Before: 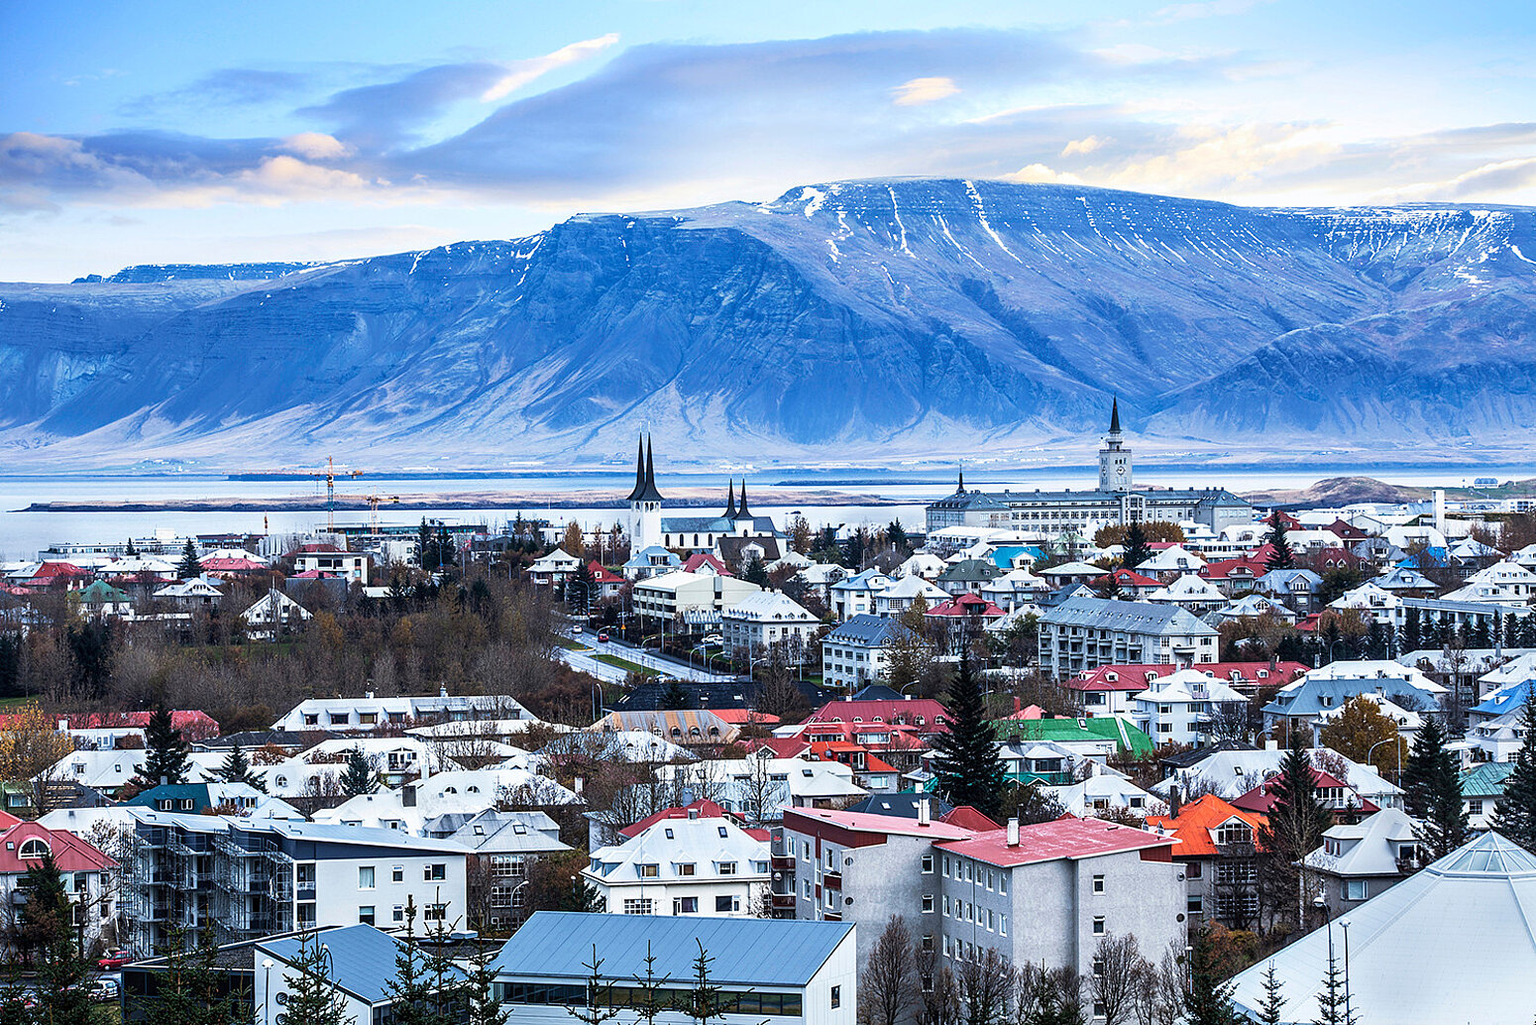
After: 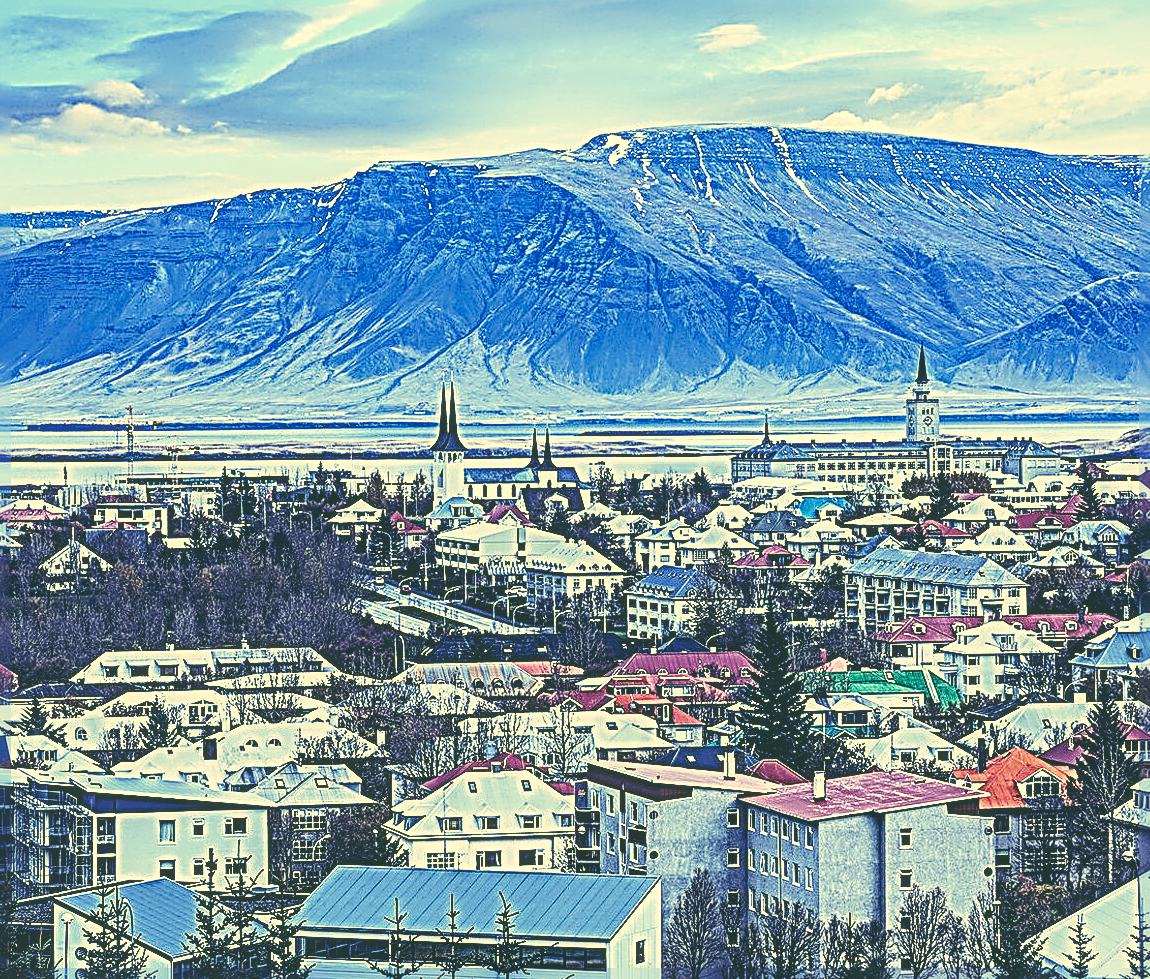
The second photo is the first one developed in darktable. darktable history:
crop and rotate: left 13.15%, top 5.251%, right 12.609%
base curve: curves: ch0 [(0, 0) (0.032, 0.037) (0.105, 0.228) (0.435, 0.76) (0.856, 0.983) (1, 1)], preserve colors none
rgb curve: curves: ch0 [(0, 0.186) (0.314, 0.284) (0.576, 0.466) (0.805, 0.691) (0.936, 0.886)]; ch1 [(0, 0.186) (0.314, 0.284) (0.581, 0.534) (0.771, 0.746) (0.936, 0.958)]; ch2 [(0, 0.216) (0.275, 0.39) (1, 1)], mode RGB, independent channels, compensate middle gray true, preserve colors none
sharpen: radius 4.001, amount 2
color correction: highlights a* 5.3, highlights b* 24.26, shadows a* -15.58, shadows b* 4.02
exposure: exposure -0.582 EV, compensate highlight preservation false
local contrast: on, module defaults
